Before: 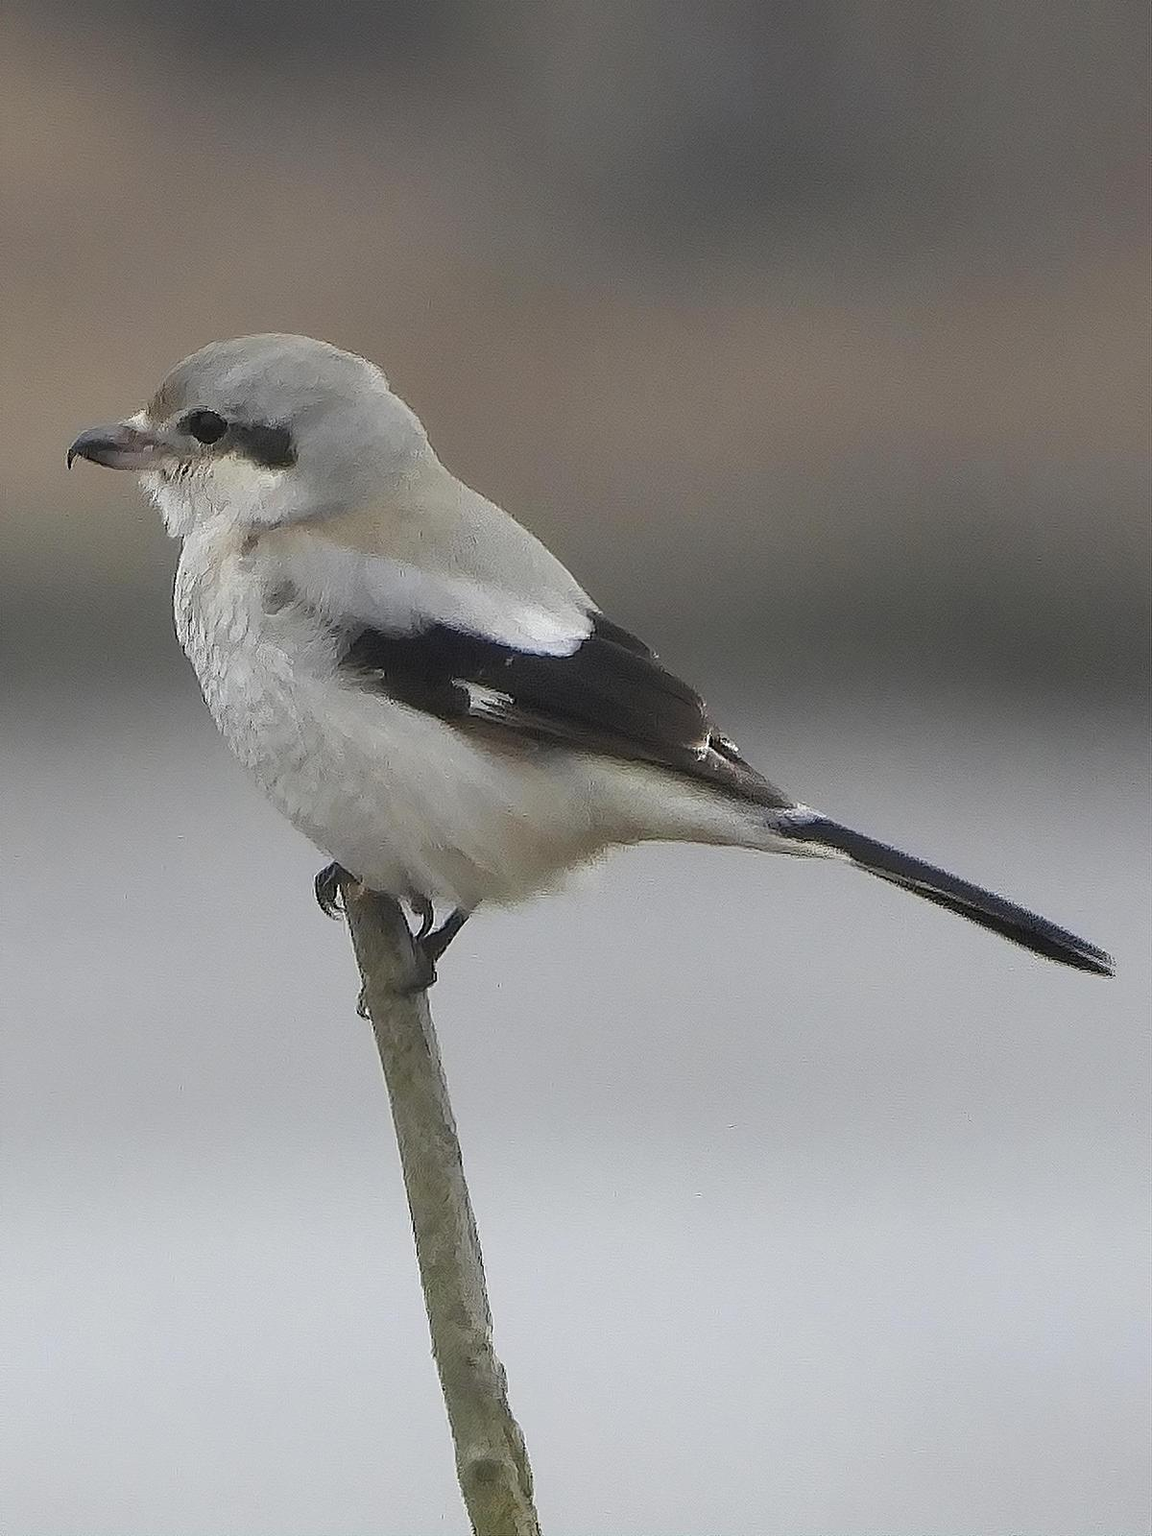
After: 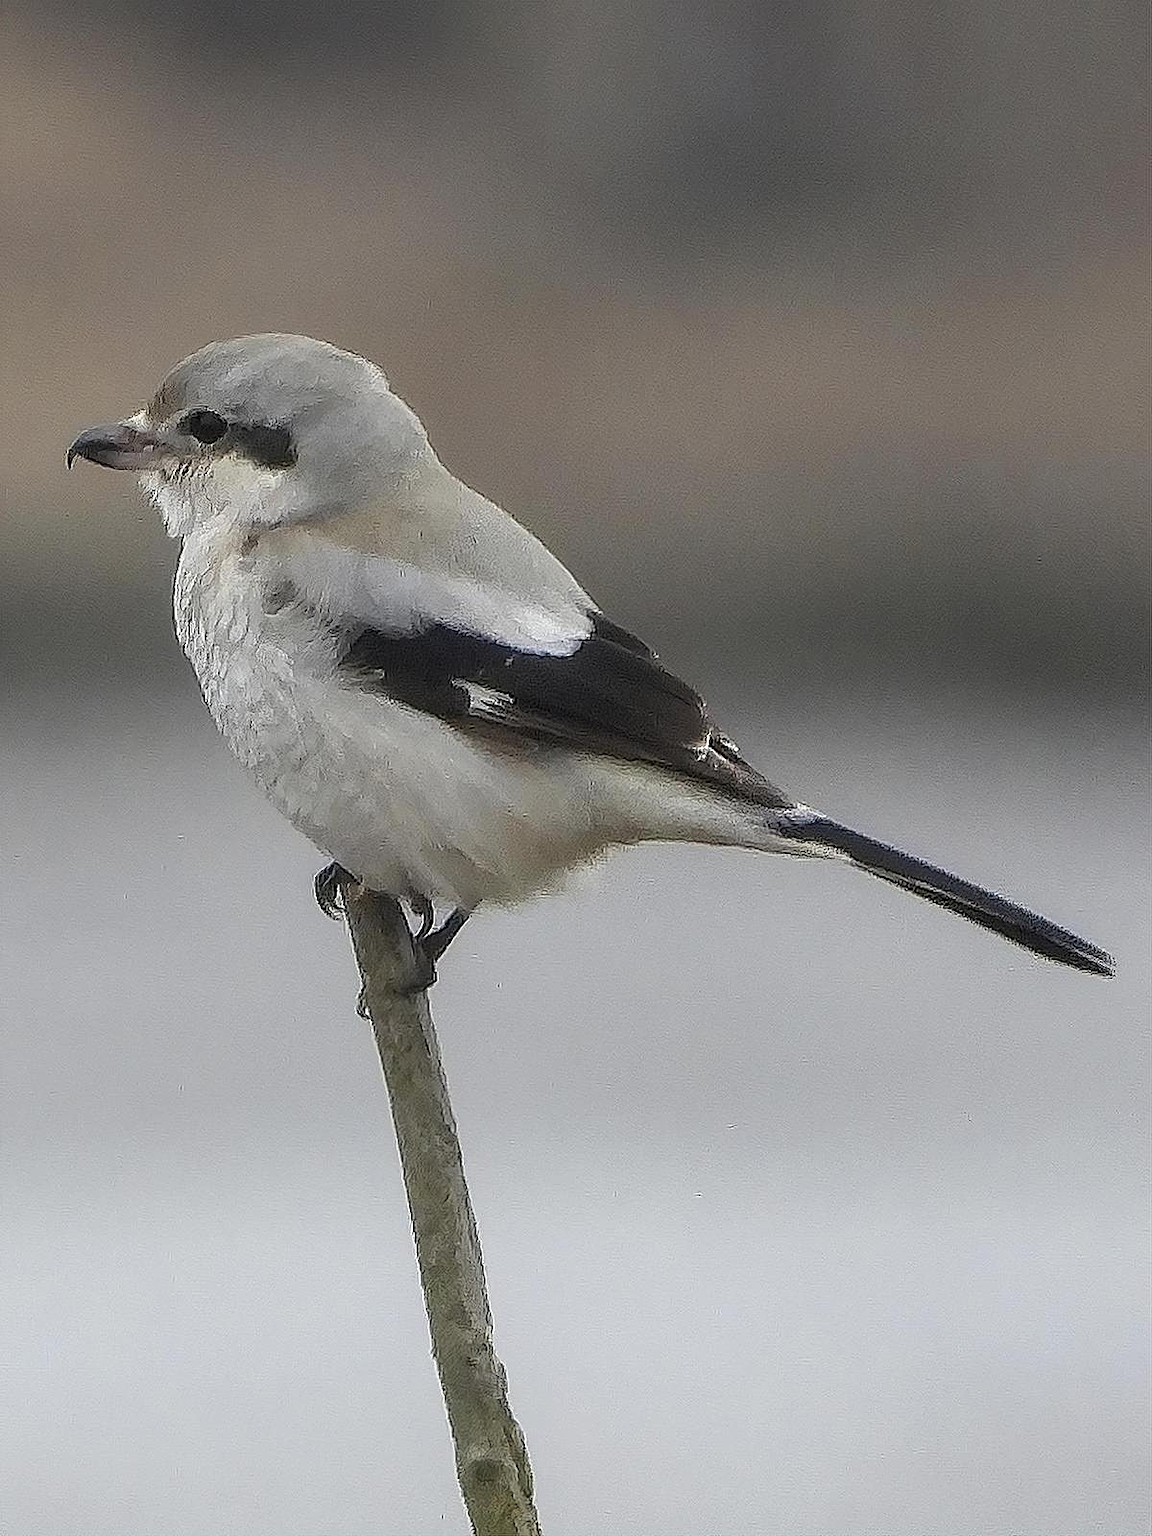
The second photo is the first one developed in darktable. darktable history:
sharpen: on, module defaults
white balance: emerald 1
local contrast: on, module defaults
